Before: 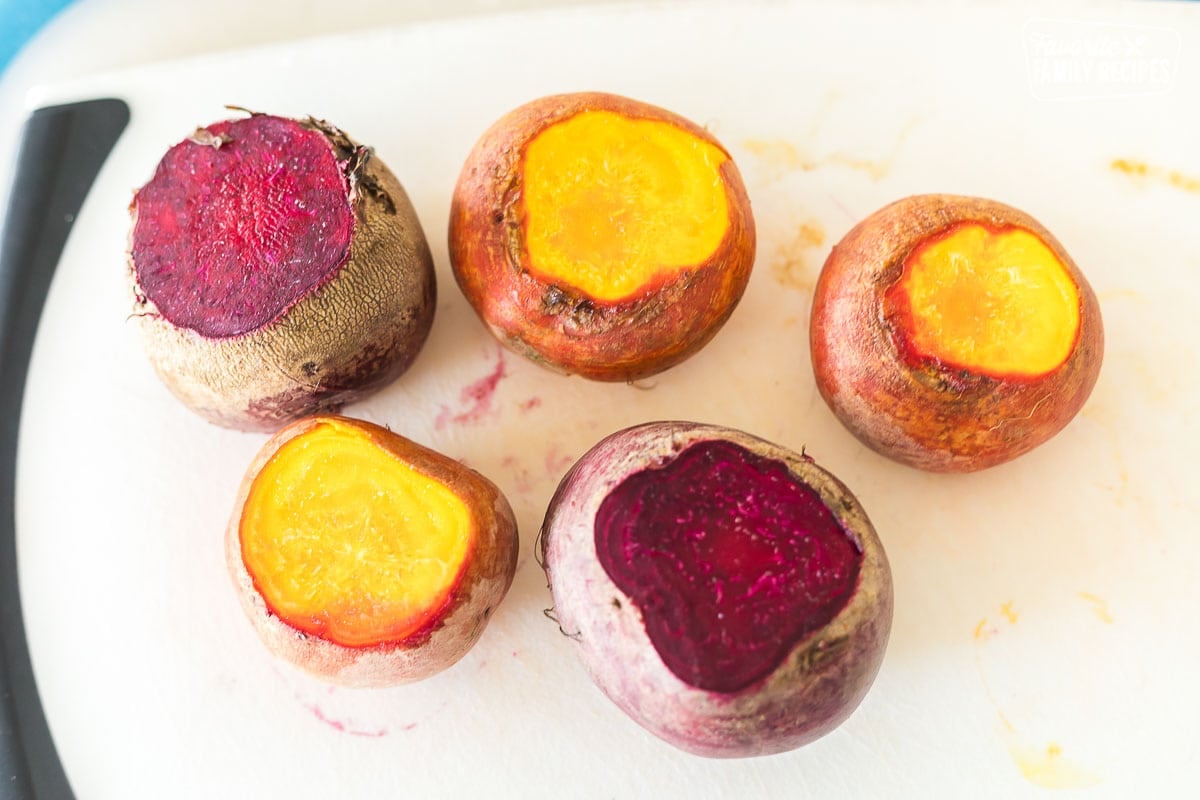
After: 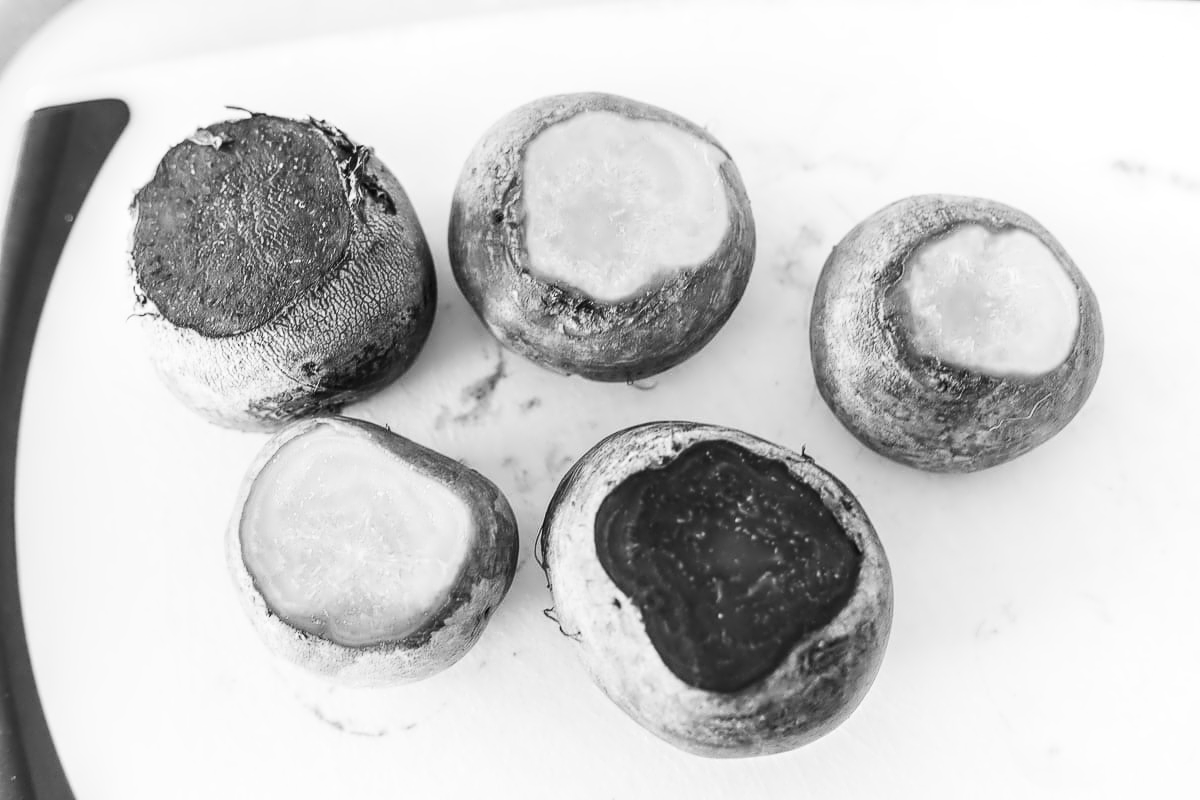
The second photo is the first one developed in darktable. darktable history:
local contrast: on, module defaults
contrast equalizer: y [[0.5 ×4, 0.525, 0.667], [0.5 ×6], [0.5 ×6], [0 ×4, 0.042, 0], [0, 0, 0.004, 0.1, 0.191, 0.131]]
monochrome: on, module defaults
contrast brightness saturation: contrast 0.25, saturation -0.31
